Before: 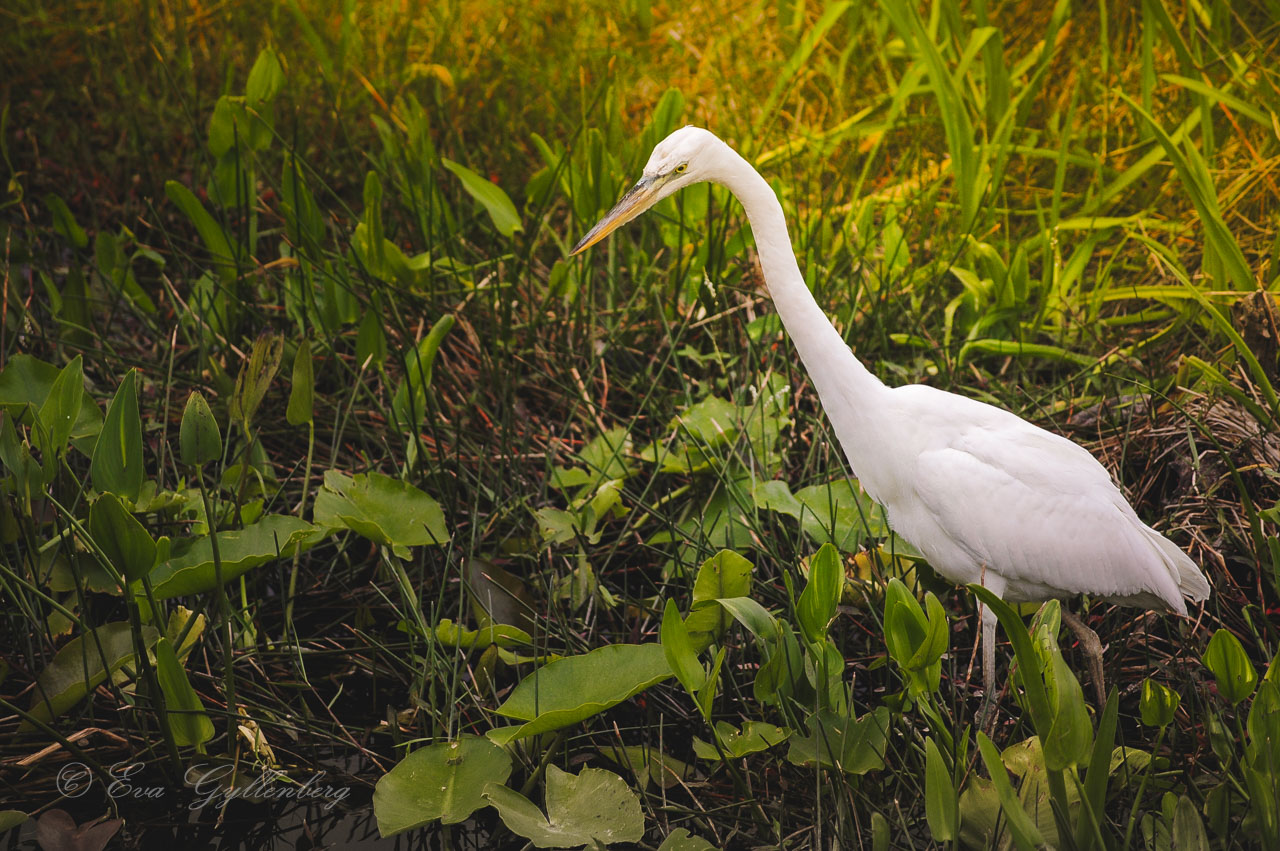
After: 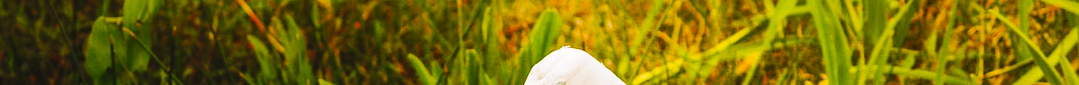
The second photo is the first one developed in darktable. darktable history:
crop and rotate: left 9.644%, top 9.491%, right 6.021%, bottom 80.509%
base curve: curves: ch0 [(0, 0) (0.036, 0.025) (0.121, 0.166) (0.206, 0.329) (0.605, 0.79) (1, 1)], preserve colors none
contrast brightness saturation: saturation 0.1
